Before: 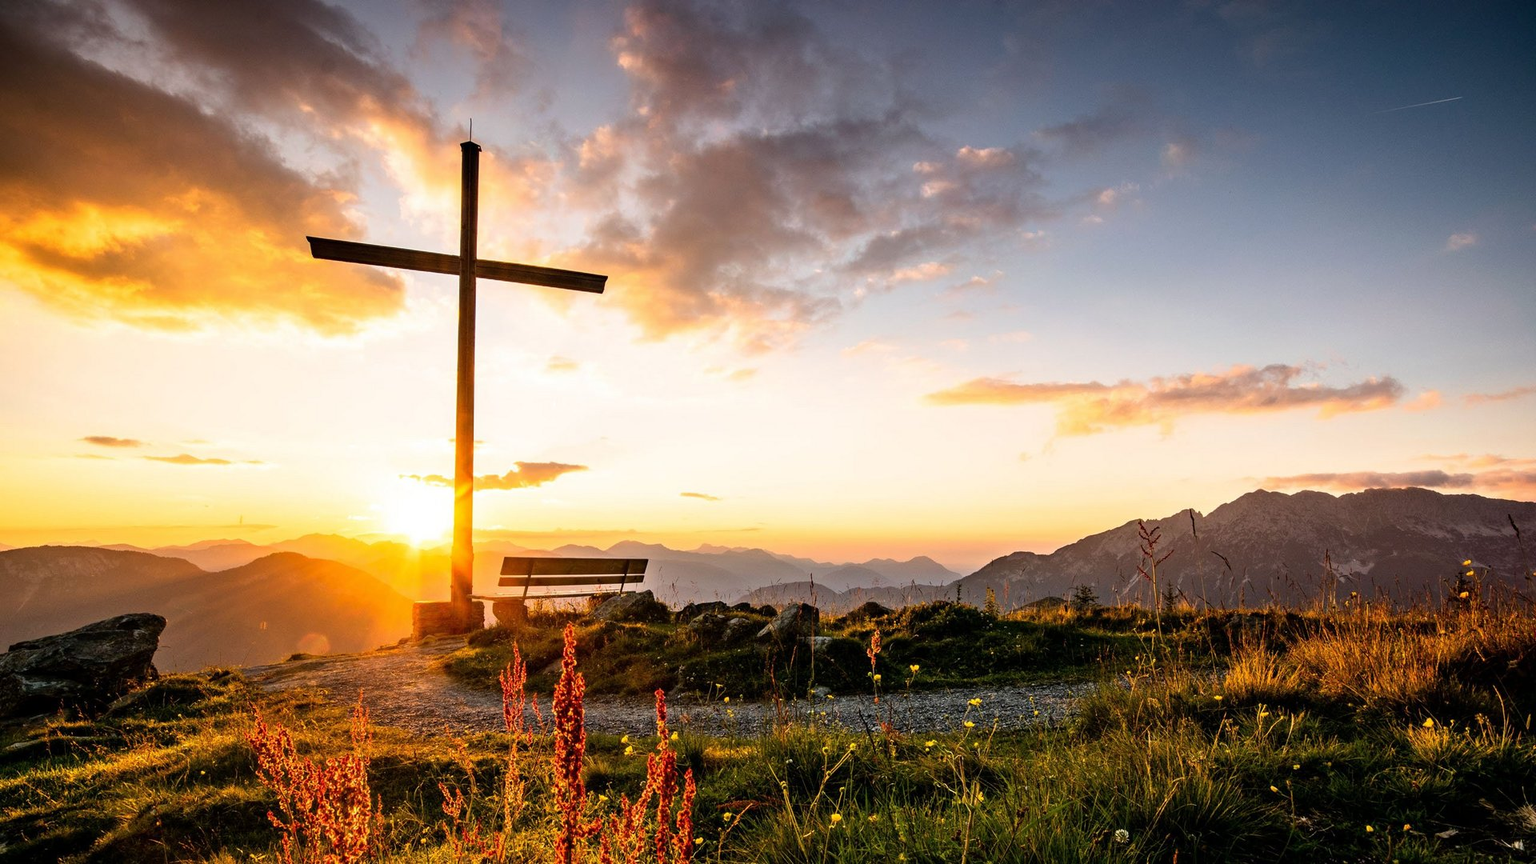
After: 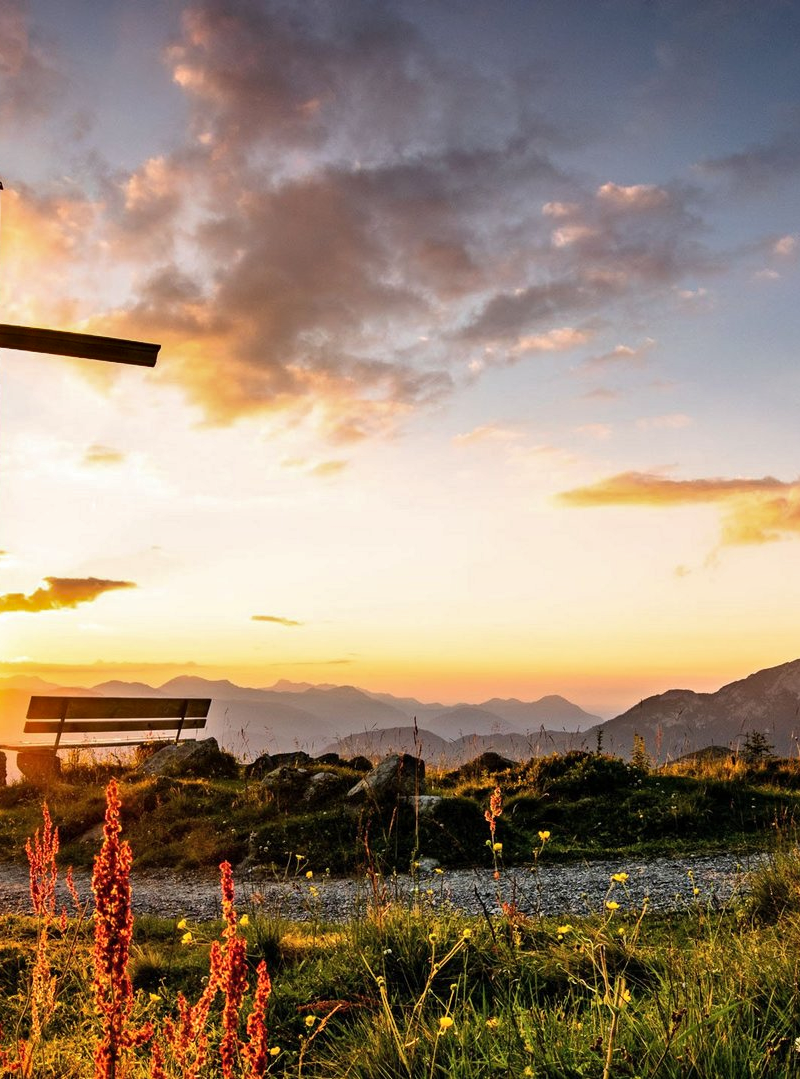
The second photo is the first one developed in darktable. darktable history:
crop: left 31.229%, right 27.105%
shadows and highlights: low approximation 0.01, soften with gaussian
